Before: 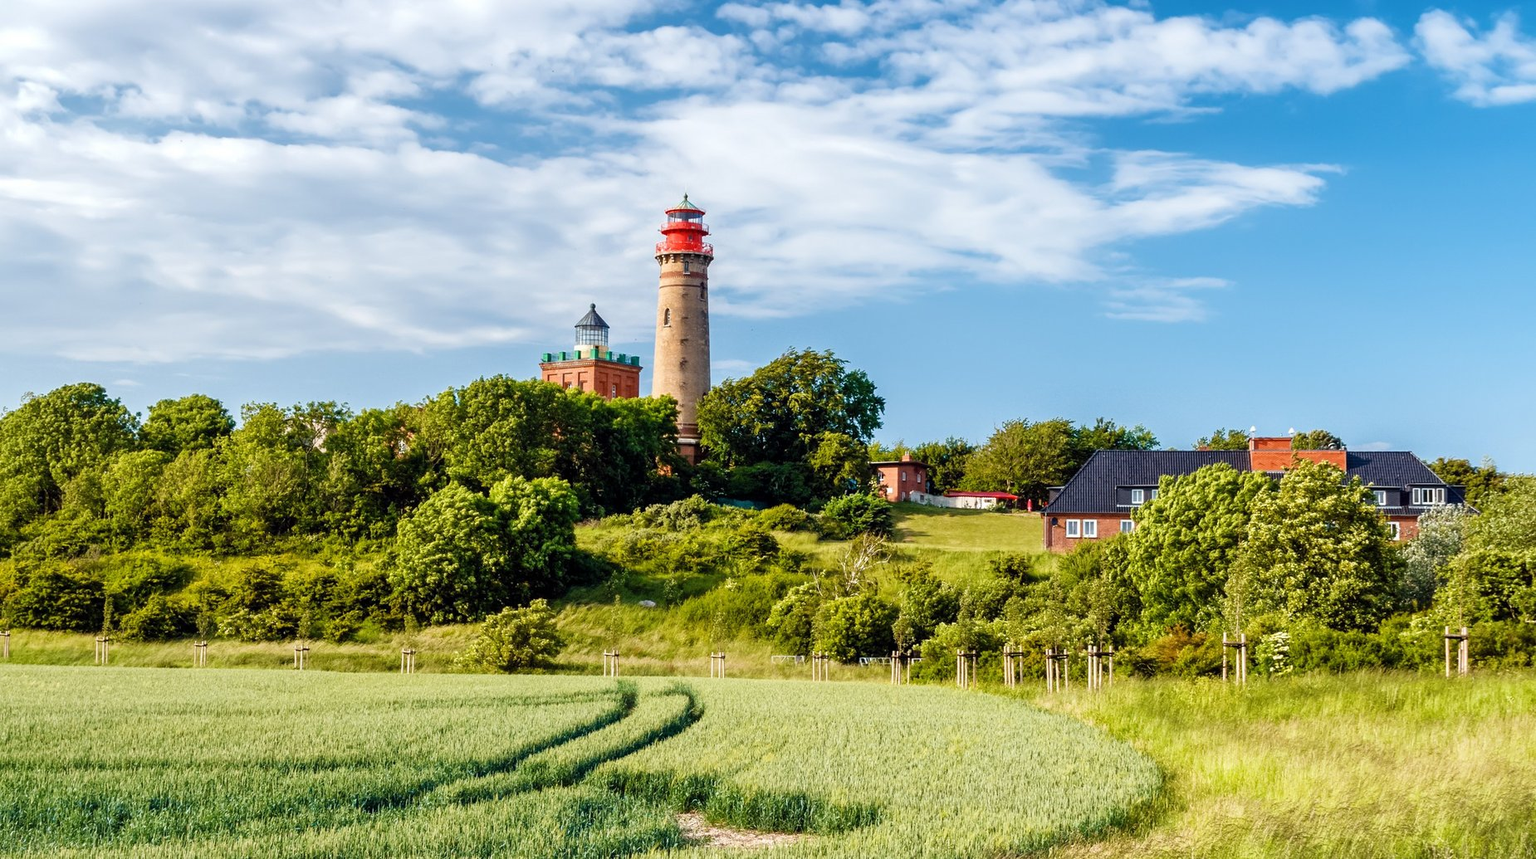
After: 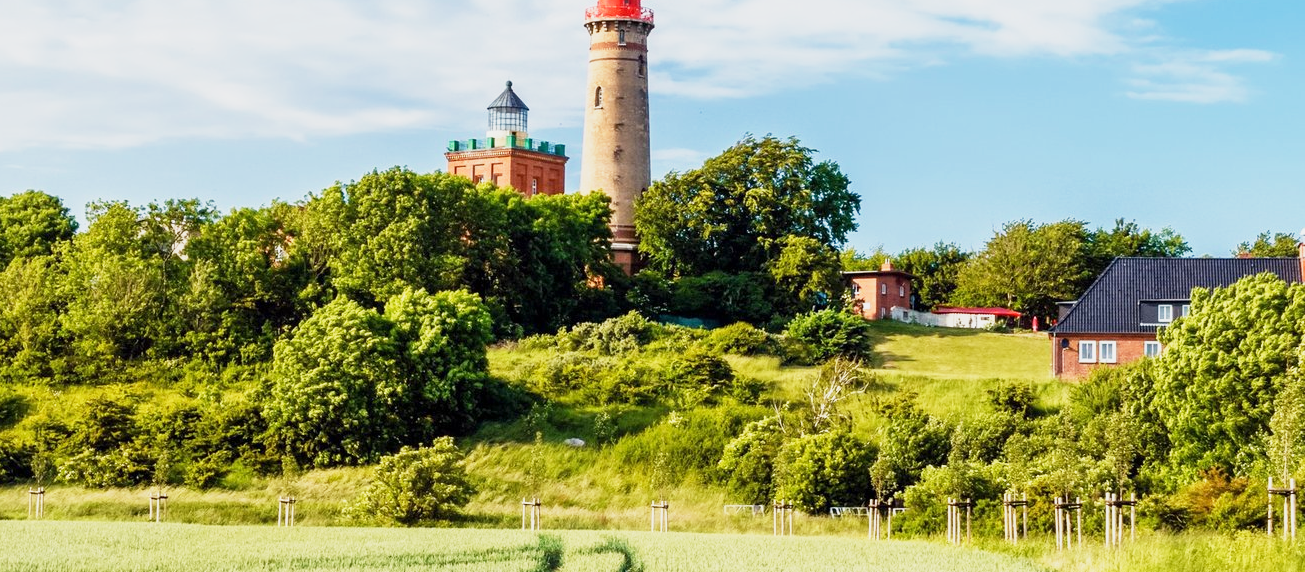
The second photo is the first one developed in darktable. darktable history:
crop: left 11.123%, top 27.61%, right 18.3%, bottom 17.034%
base curve: curves: ch0 [(0, 0) (0.088, 0.125) (0.176, 0.251) (0.354, 0.501) (0.613, 0.749) (1, 0.877)], preserve colors none
